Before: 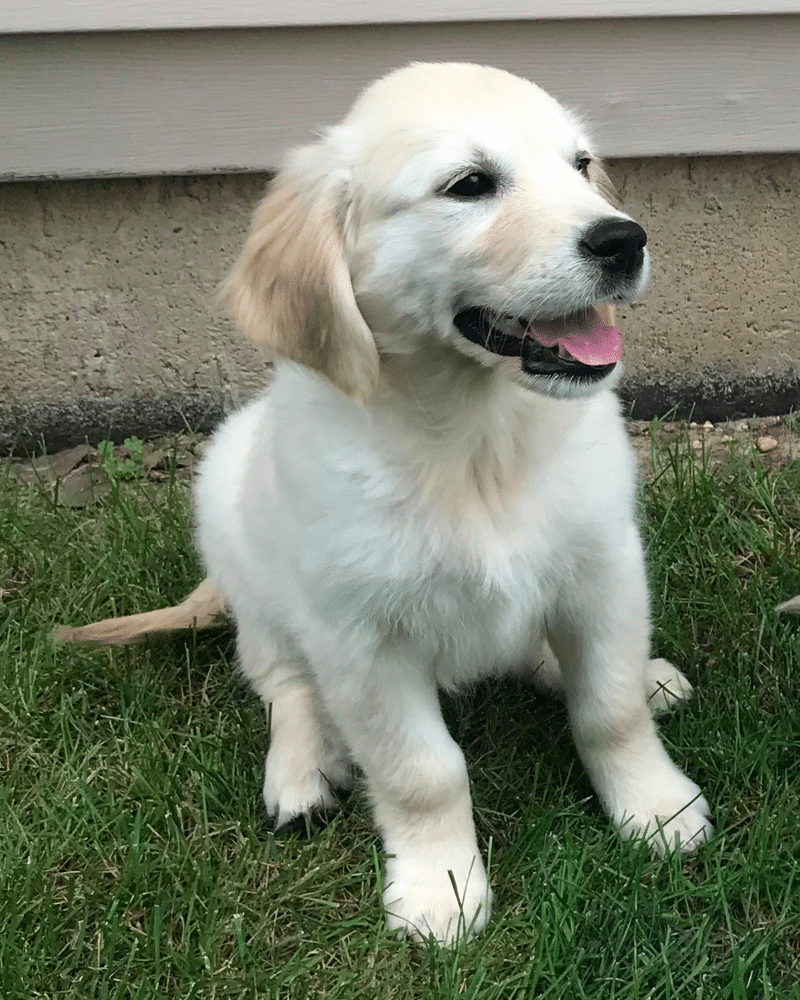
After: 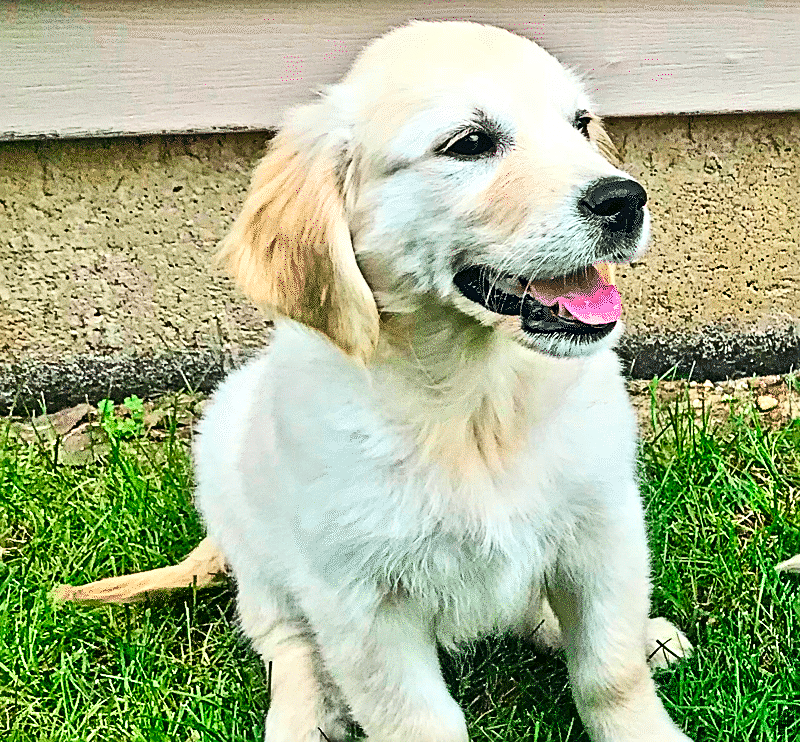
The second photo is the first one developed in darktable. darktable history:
tone curve: curves: ch0 [(0, 0) (0.227, 0.17) (0.766, 0.774) (1, 1)]; ch1 [(0, 0) (0.114, 0.127) (0.437, 0.452) (0.498, 0.495) (0.579, 0.576) (1, 1)]; ch2 [(0, 0) (0.233, 0.259) (0.493, 0.492) (0.568, 0.579) (1, 1)], preserve colors none
contrast equalizer: octaves 7, y [[0.5, 0.542, 0.583, 0.625, 0.667, 0.708], [0.5 ×6], [0.5 ×6], [0 ×6], [0 ×6]]
contrast brightness saturation: contrast 0.257, brightness 0.024, saturation 0.86
crop: top 4.117%, bottom 21.601%
exposure: exposure 0.077 EV, compensate highlight preservation false
tone equalizer: -8 EV 1.97 EV, -7 EV 1.99 EV, -6 EV 1.99 EV, -5 EV 1.98 EV, -4 EV 1.98 EV, -3 EV 1.48 EV, -2 EV 0.993 EV, -1 EV 0.487 EV
sharpen: on, module defaults
